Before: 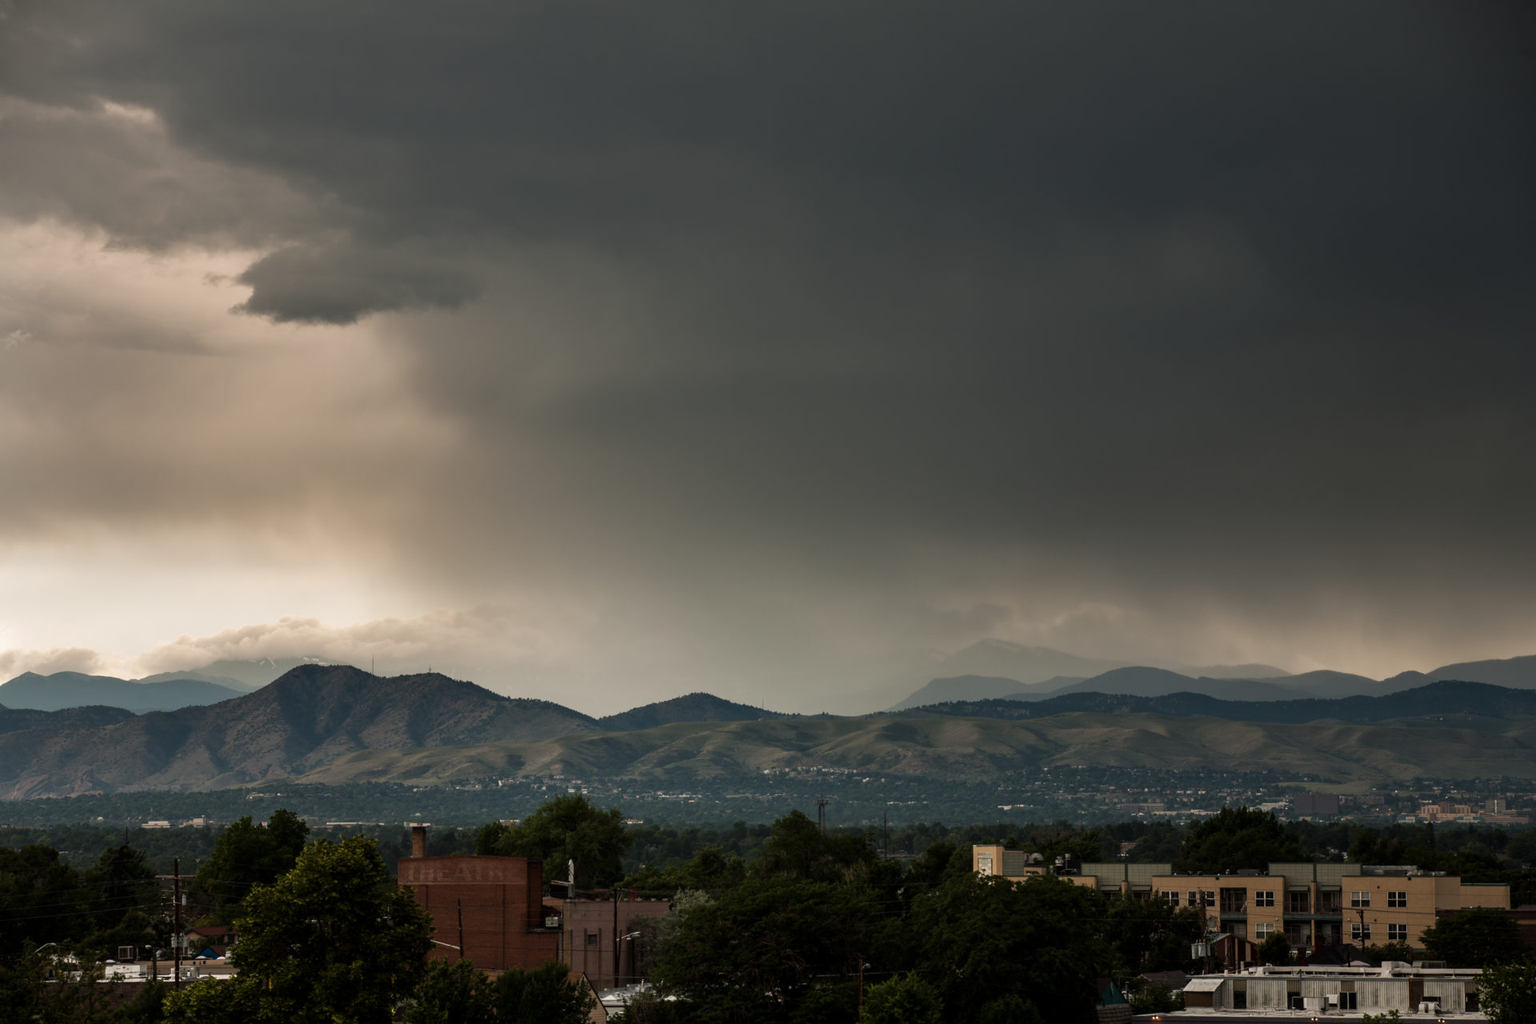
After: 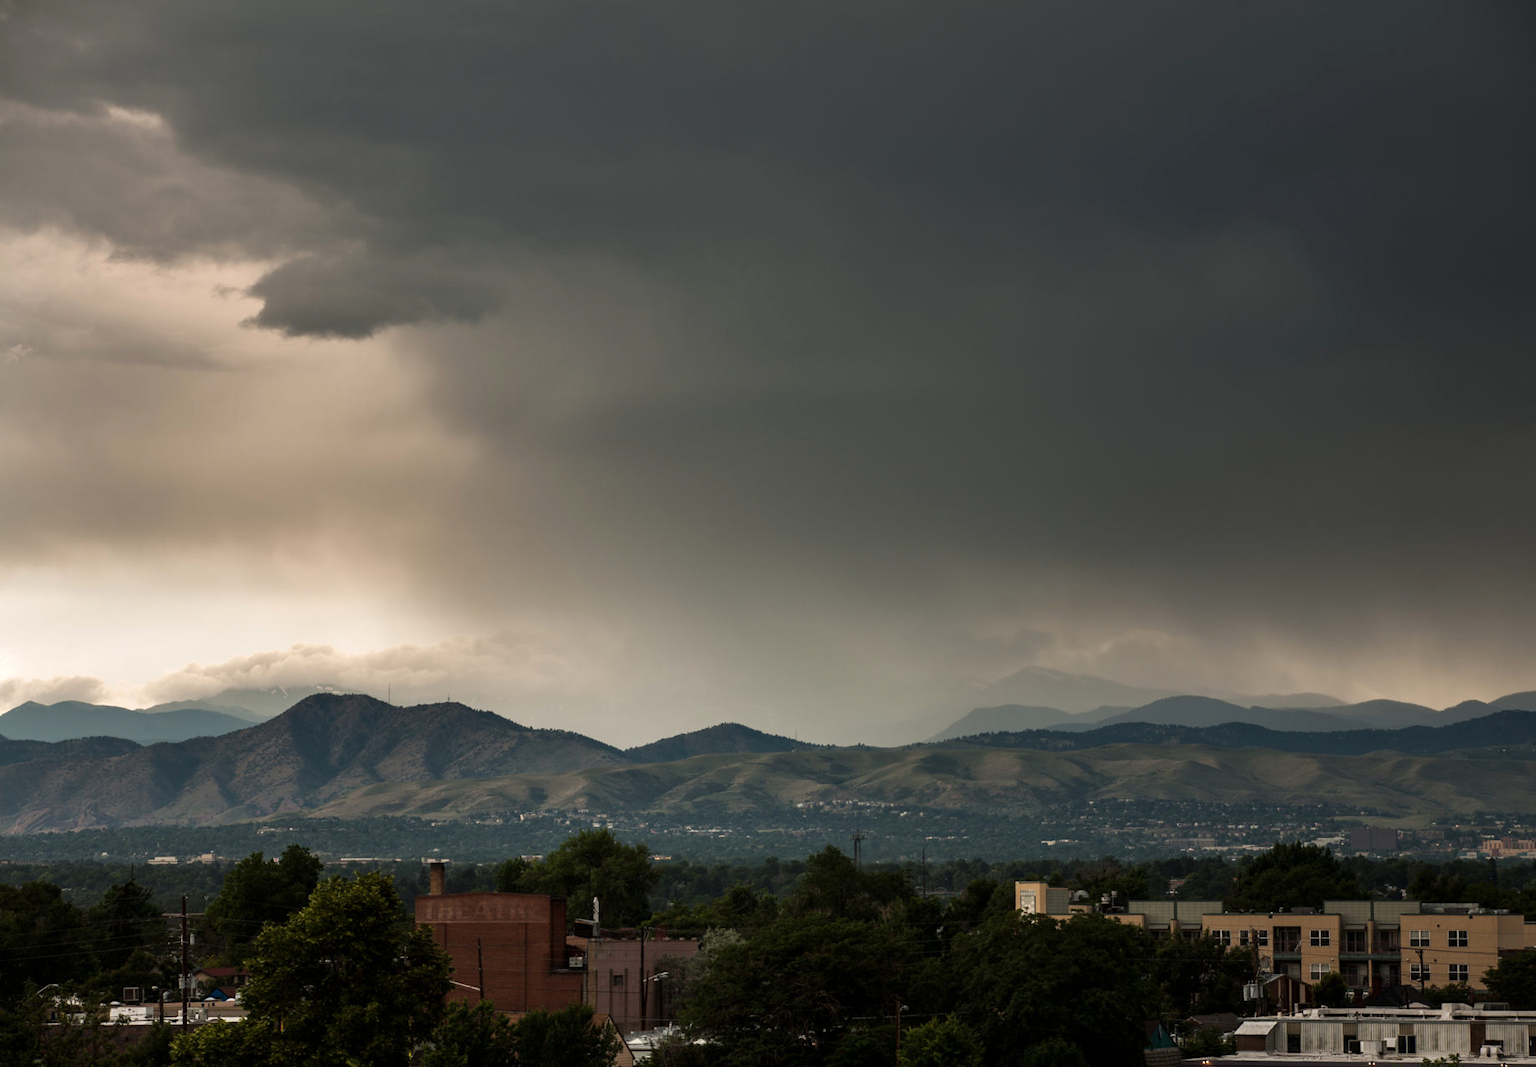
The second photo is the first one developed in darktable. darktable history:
crop: right 4.126%, bottom 0.031%
exposure: exposure 0.131 EV, compensate highlight preservation false
